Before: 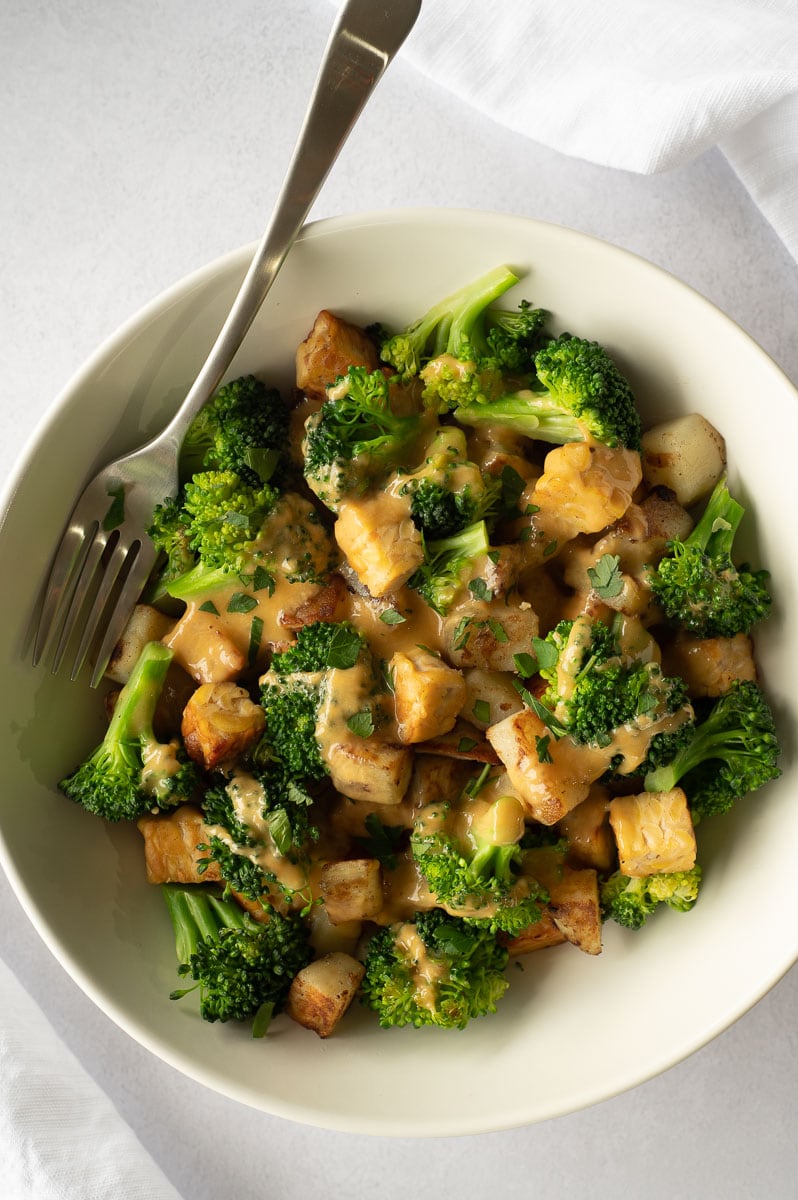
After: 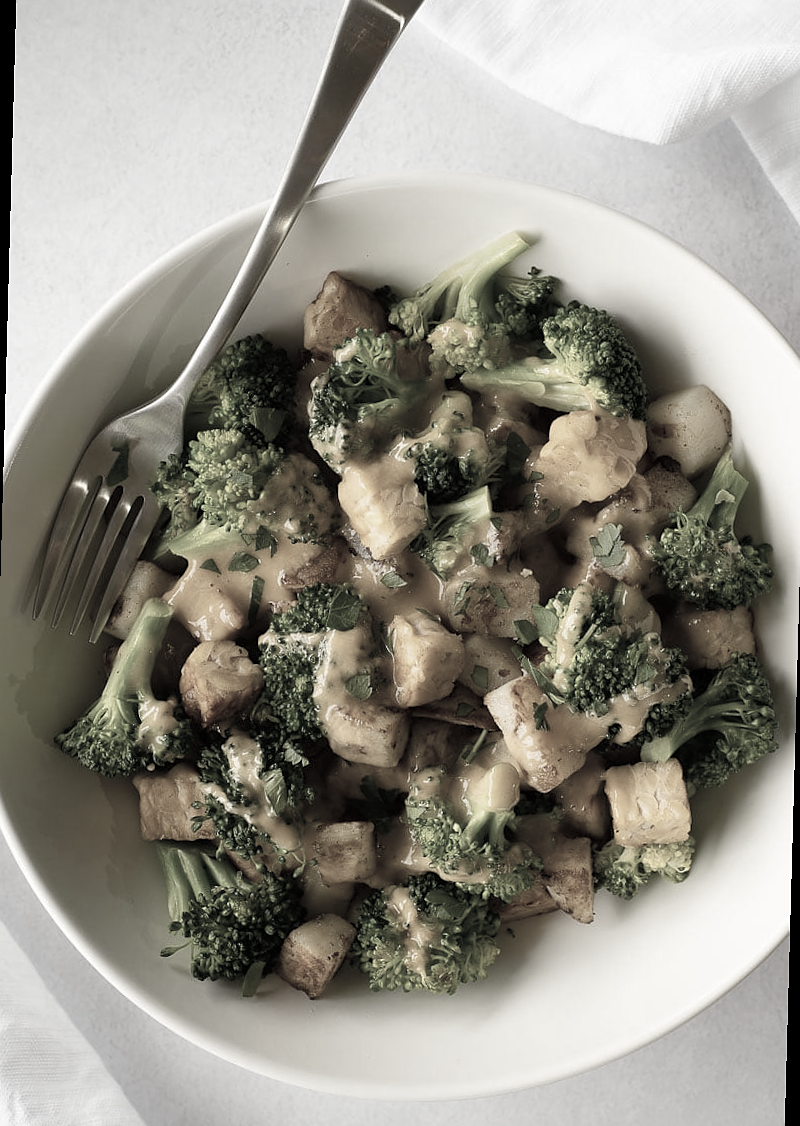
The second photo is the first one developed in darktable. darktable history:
color correction: saturation 0.2
color balance rgb: perceptual saturation grading › global saturation 20%, perceptual saturation grading › highlights -25%, perceptual saturation grading › shadows 25%, global vibrance 50%
sharpen: radius 0.969, amount 0.604
rotate and perspective: rotation 1.57°, crop left 0.018, crop right 0.982, crop top 0.039, crop bottom 0.961
